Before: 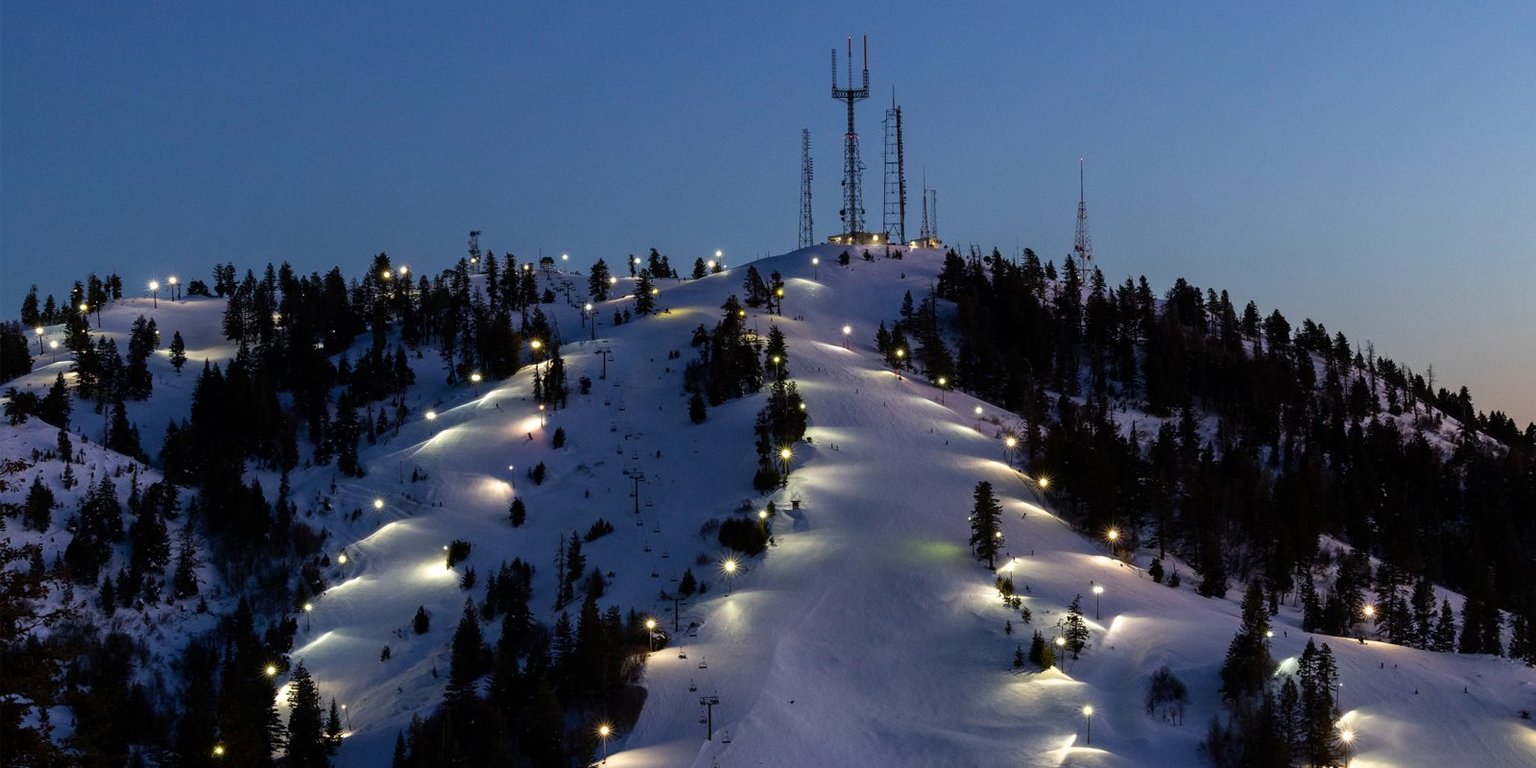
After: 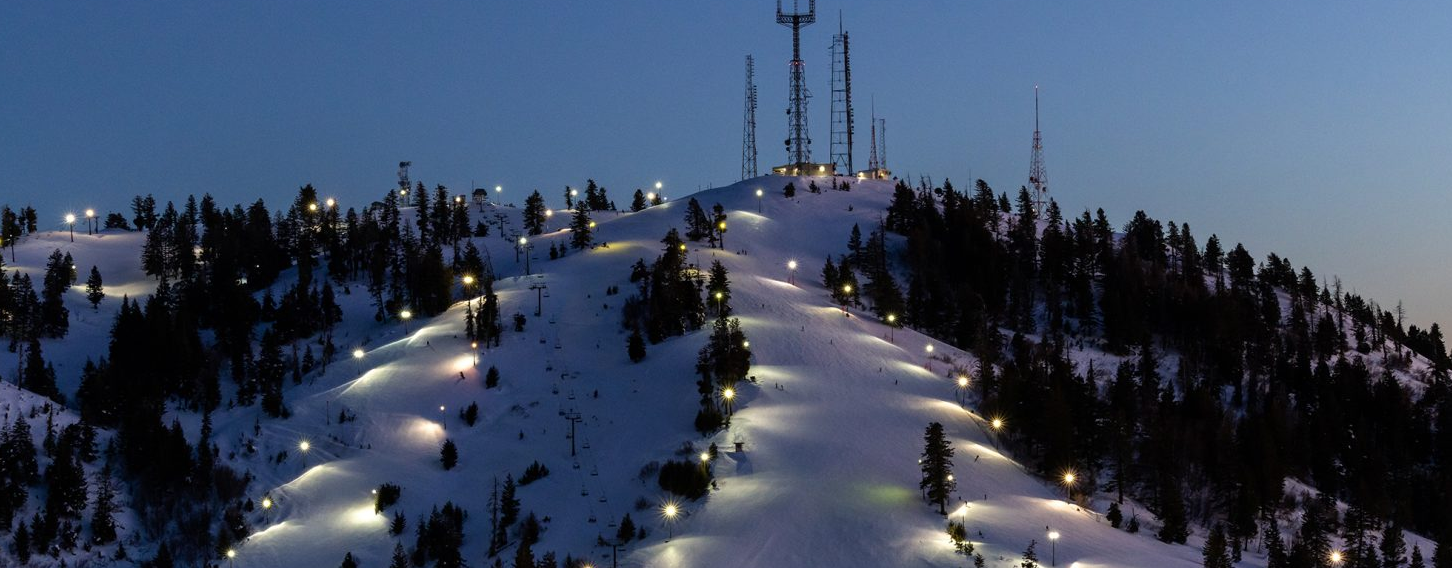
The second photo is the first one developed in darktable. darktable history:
crop: left 5.639%, top 9.991%, right 3.605%, bottom 19.008%
